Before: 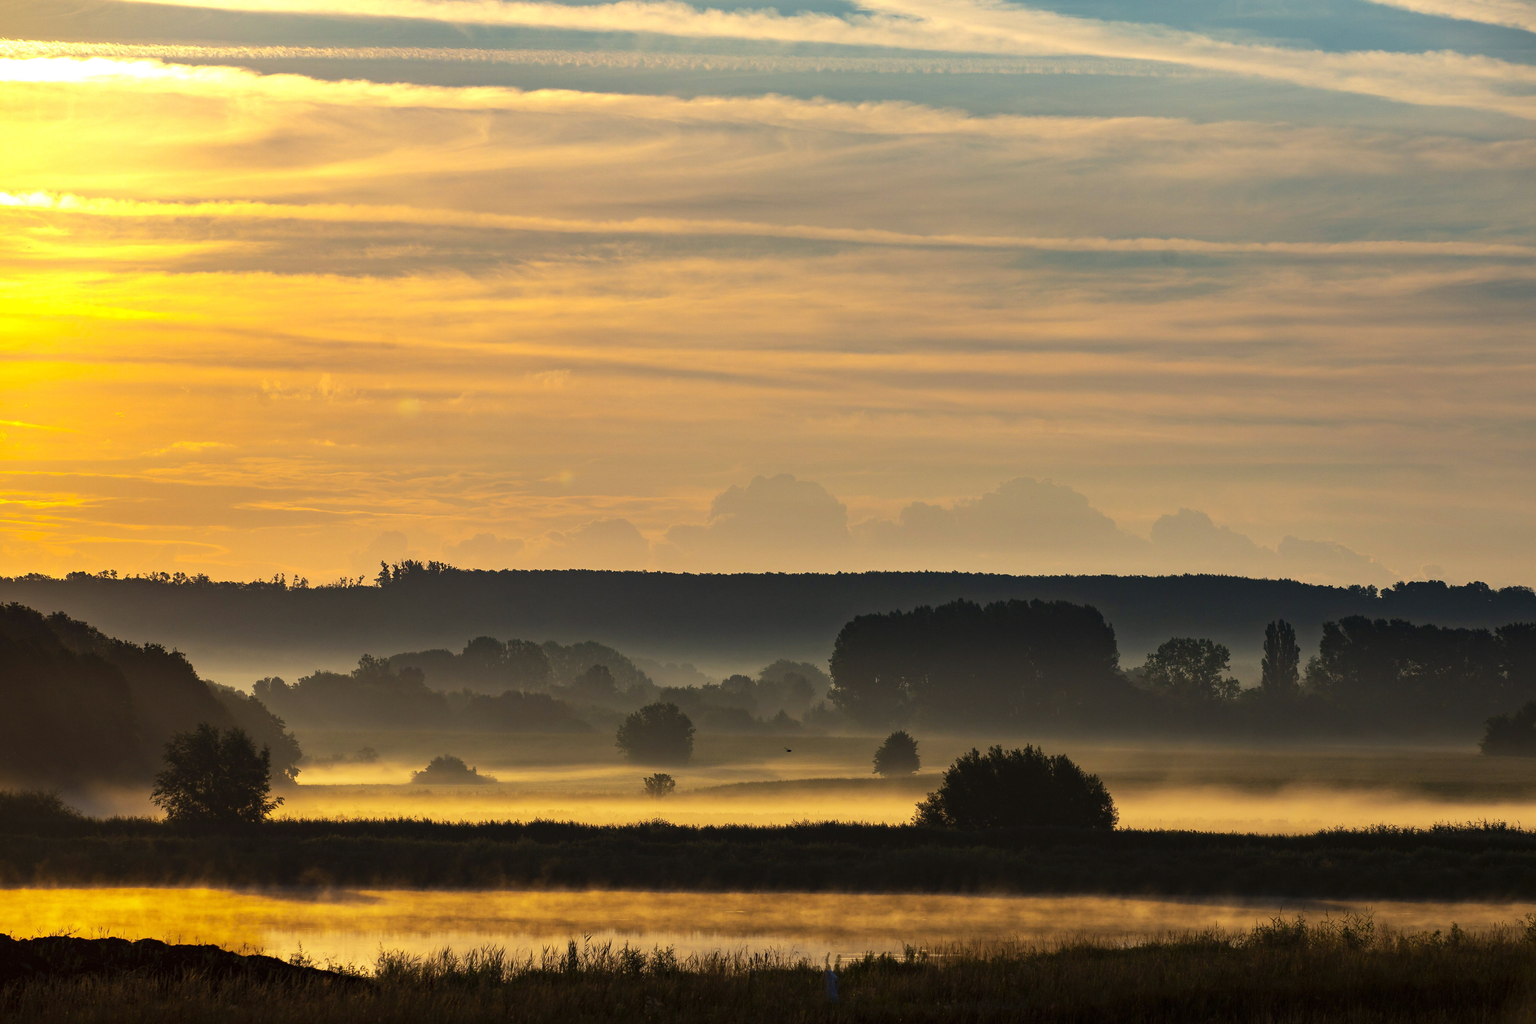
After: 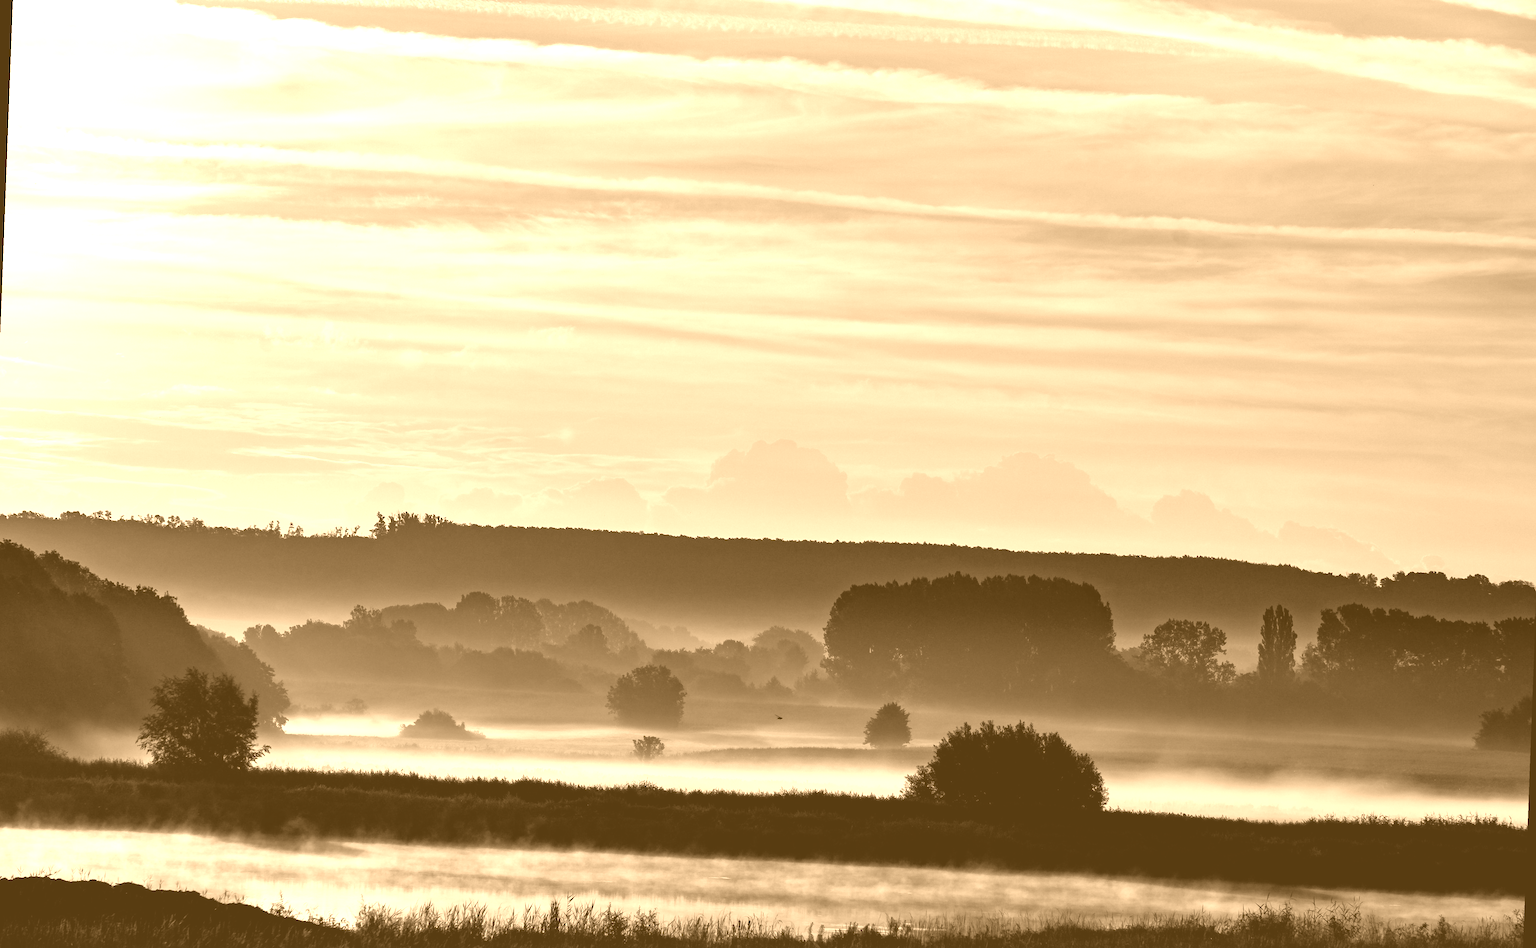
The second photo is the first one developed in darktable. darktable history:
rotate and perspective: rotation 2.17°, automatic cropping off
colorize: hue 28.8°, source mix 100%
exposure: black level correction 0.005, exposure 0.001 EV, compensate highlight preservation false
local contrast: mode bilateral grid, contrast 10, coarseness 25, detail 110%, midtone range 0.2
tone equalizer: on, module defaults
crop: left 1.507%, top 6.147%, right 1.379%, bottom 6.637%
color balance rgb: perceptual saturation grading › global saturation 25%, global vibrance 20%
